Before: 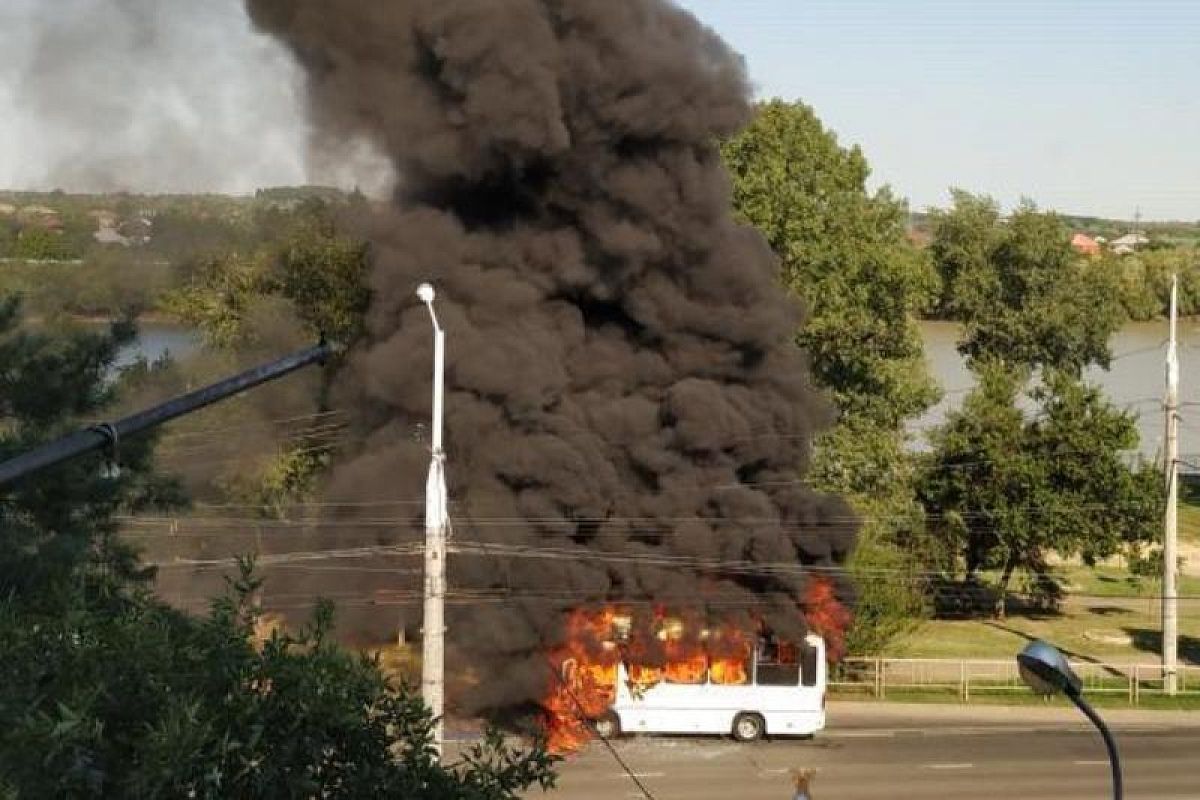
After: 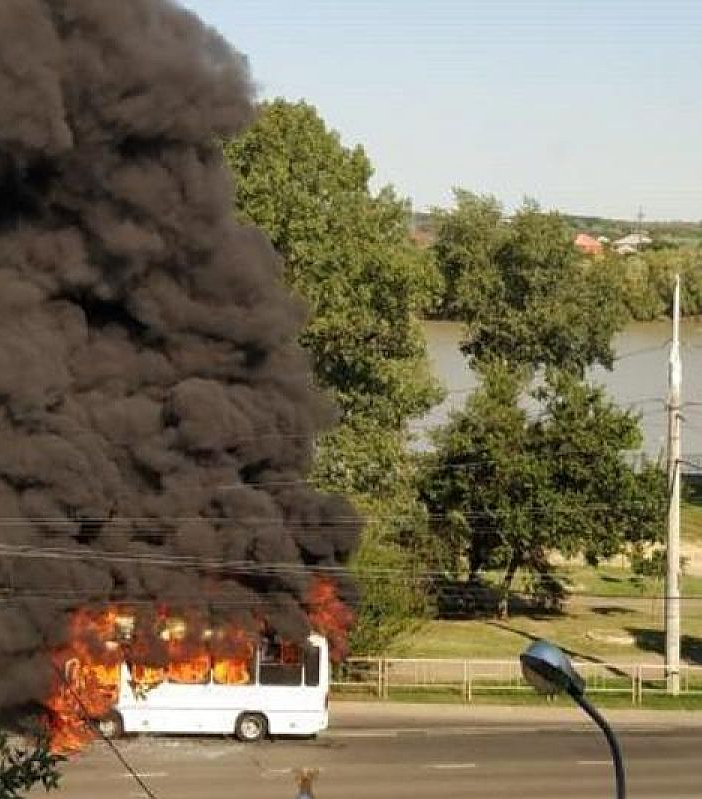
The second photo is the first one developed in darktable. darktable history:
crop: left 41.435%
sharpen: amount 0.206
